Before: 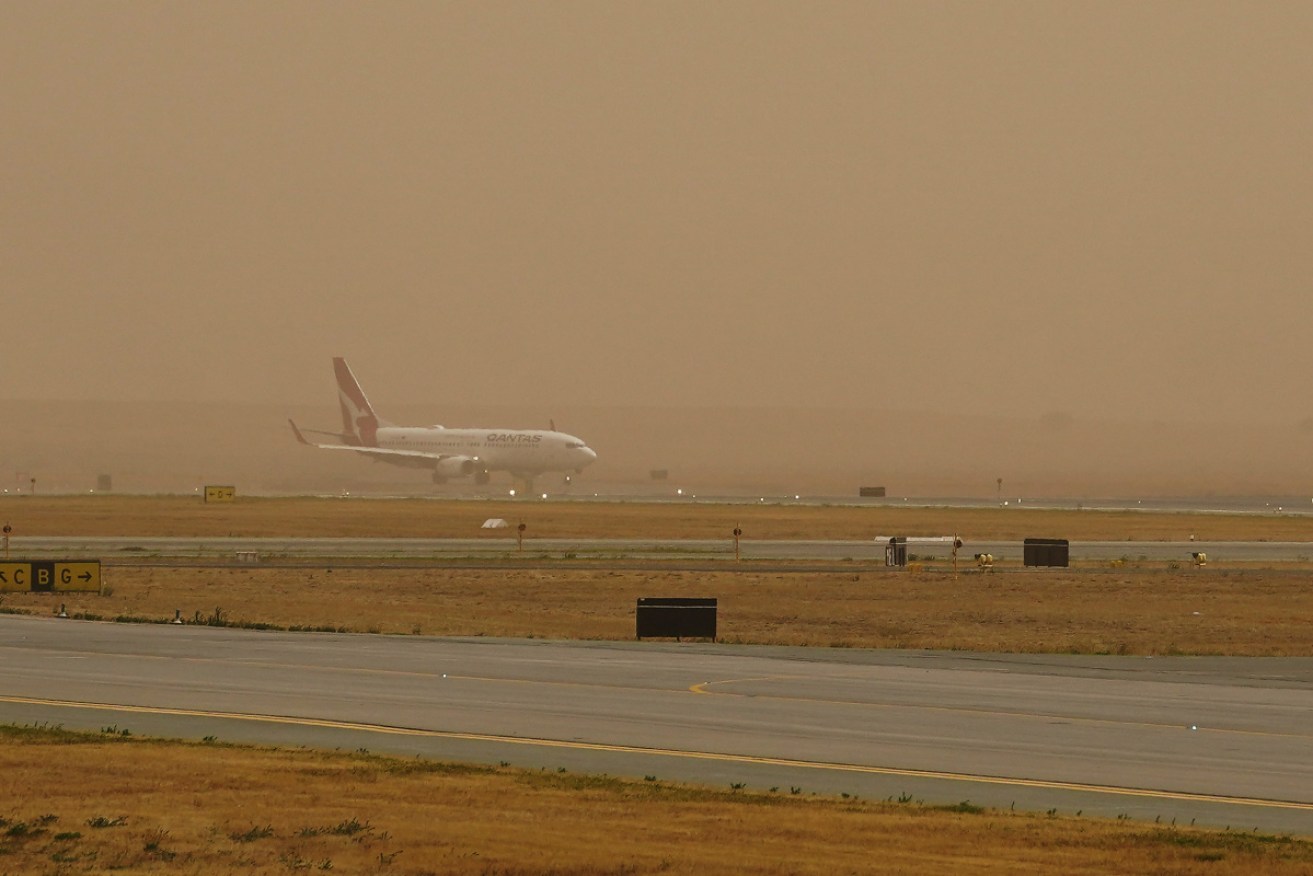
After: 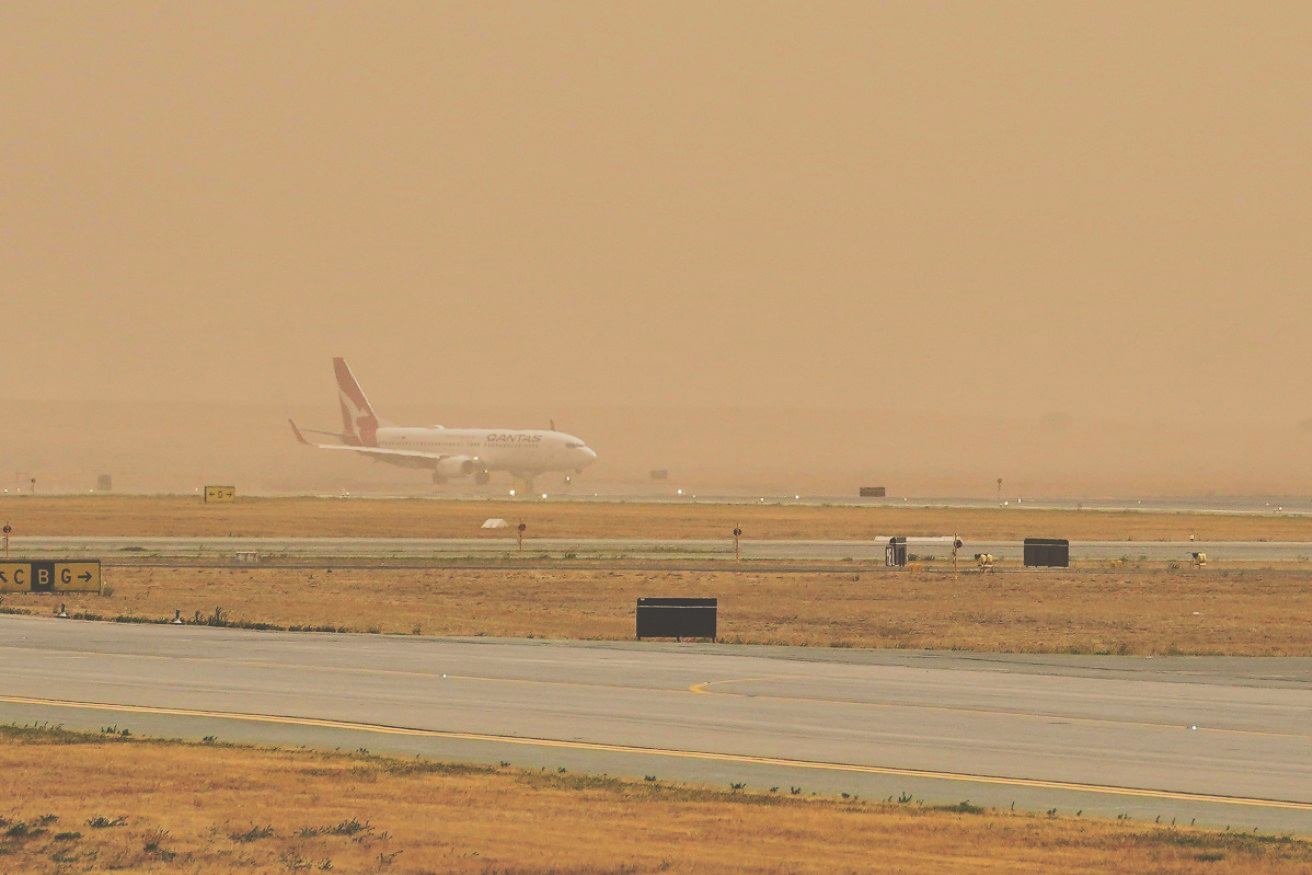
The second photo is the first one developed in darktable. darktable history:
crop: bottom 0.07%
exposure: black level correction -0.026, exposure -0.118 EV, compensate highlight preservation false
tone equalizer: -7 EV 0.165 EV, -6 EV 0.622 EV, -5 EV 1.14 EV, -4 EV 1.31 EV, -3 EV 1.15 EV, -2 EV 0.6 EV, -1 EV 0.151 EV, edges refinement/feathering 500, mask exposure compensation -1.57 EV, preserve details no
shadows and highlights: shadows 43.63, white point adjustment -1.64, soften with gaussian
